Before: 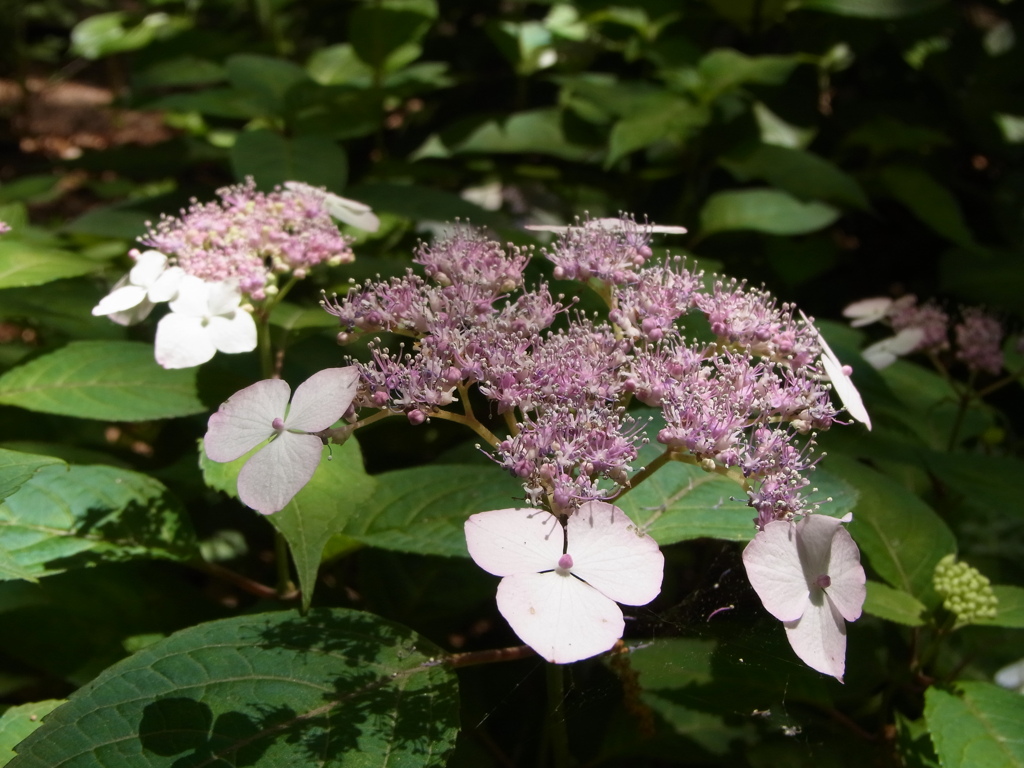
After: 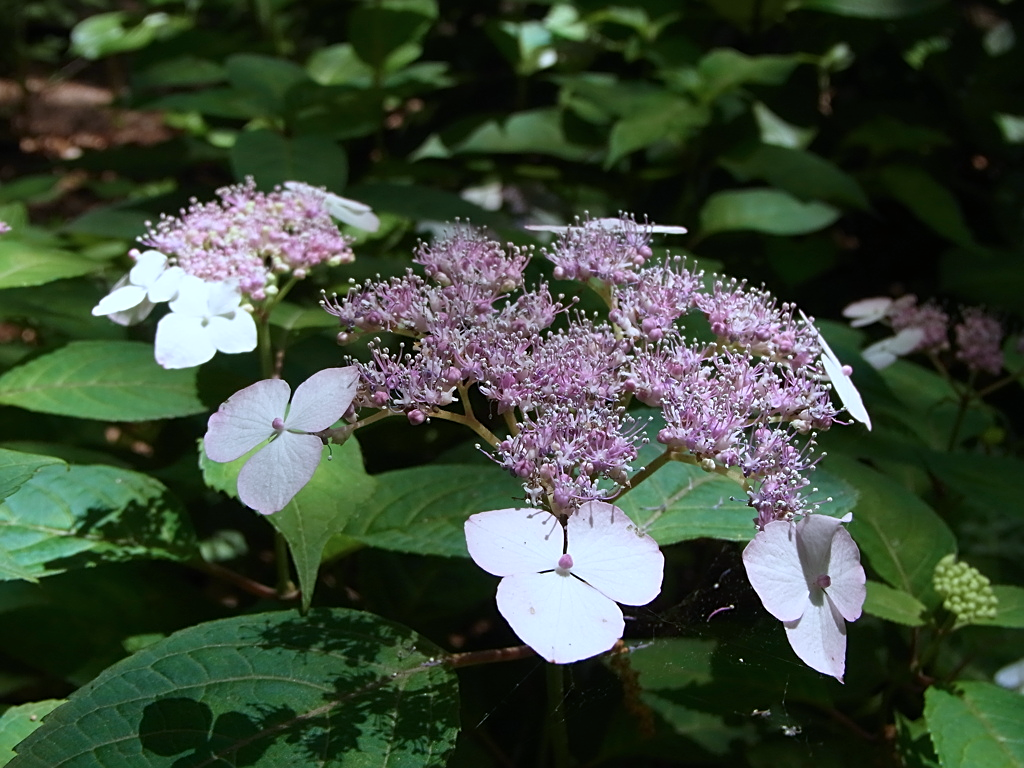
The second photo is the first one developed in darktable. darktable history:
color calibration: x 0.38, y 0.391, temperature 4086.74 K
sharpen: on, module defaults
